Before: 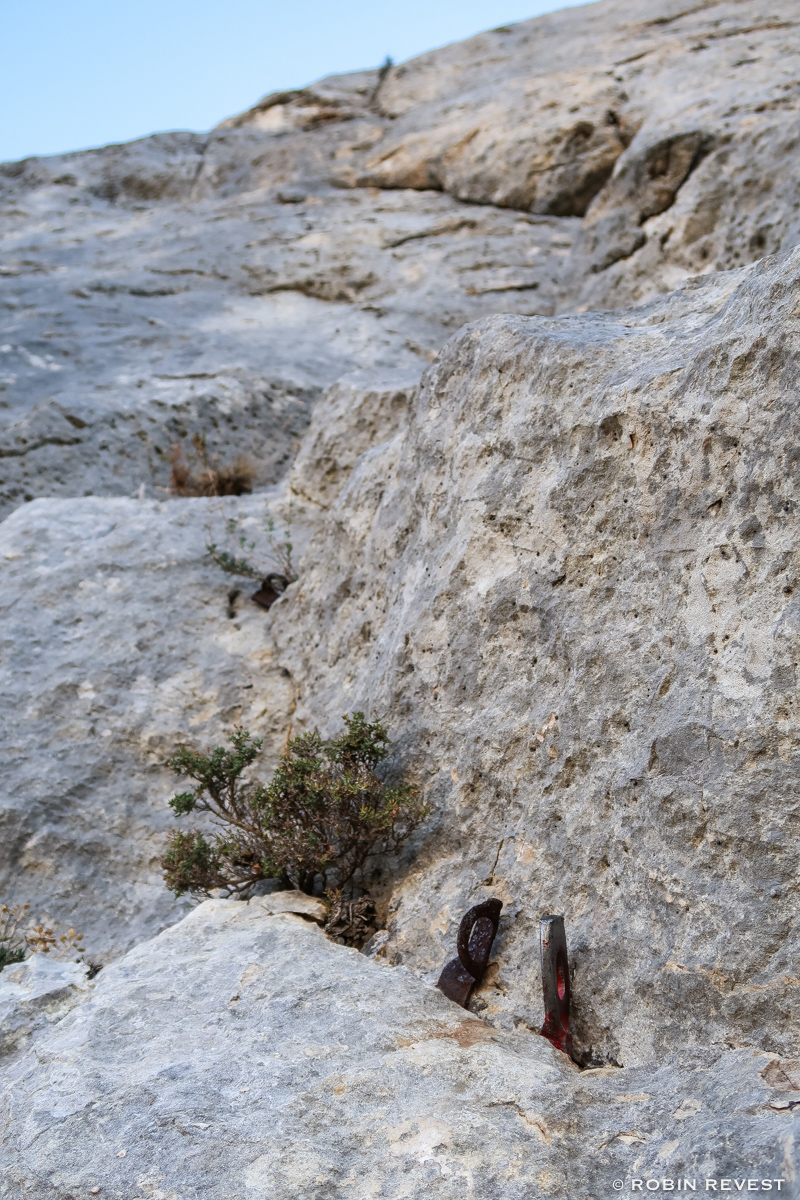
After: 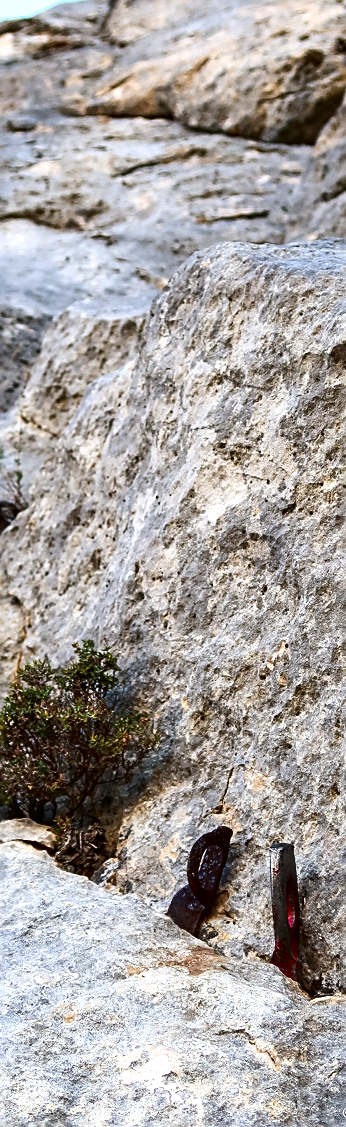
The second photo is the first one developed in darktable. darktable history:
contrast brightness saturation: contrast 0.131, brightness -0.242, saturation 0.147
crop: left 33.829%, top 6.059%, right 22.814%
sharpen: on, module defaults
exposure: black level correction 0, exposure 0.597 EV, compensate exposure bias true, compensate highlight preservation false
